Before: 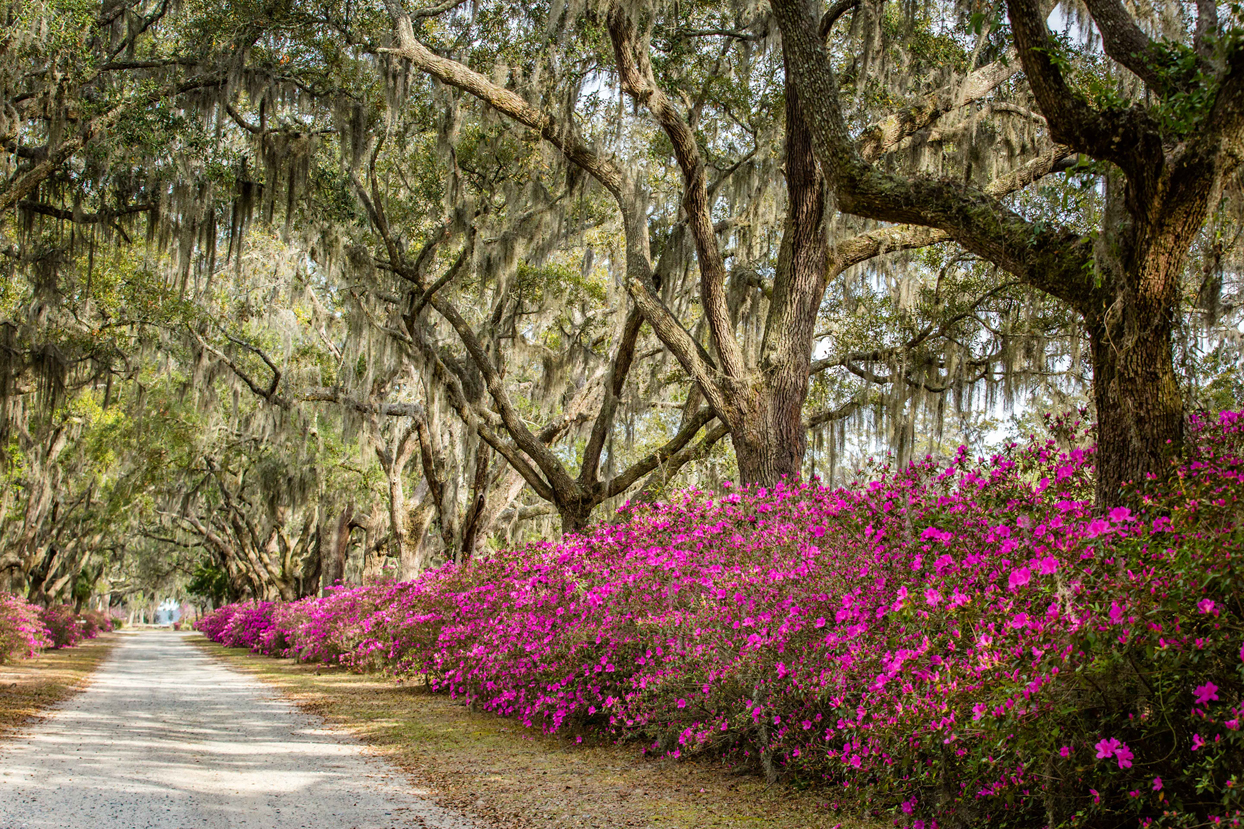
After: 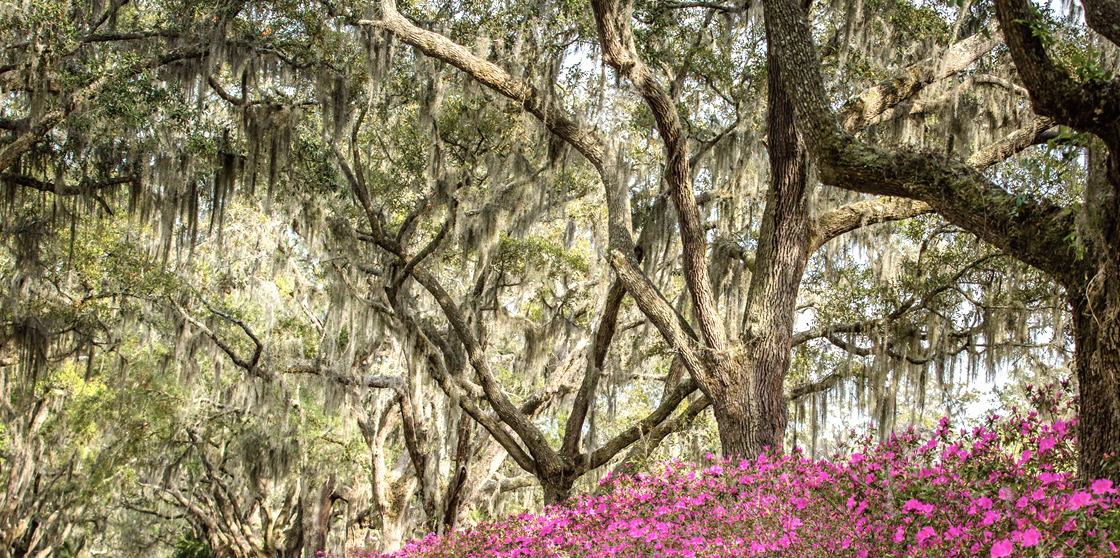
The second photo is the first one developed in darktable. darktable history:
crop: left 1.509%, top 3.452%, right 7.696%, bottom 28.452%
exposure: black level correction 0, exposure 0.5 EV, compensate highlight preservation false
color correction: saturation 0.8
